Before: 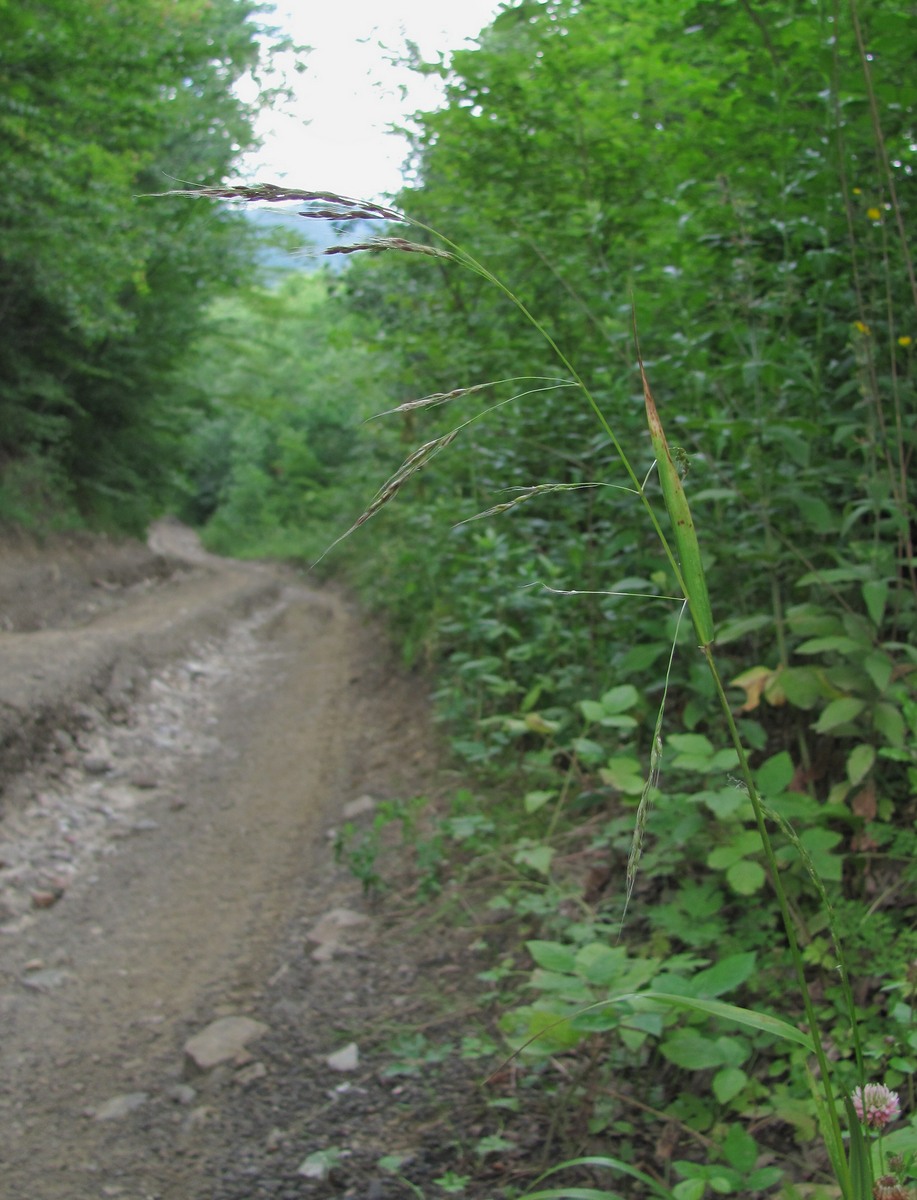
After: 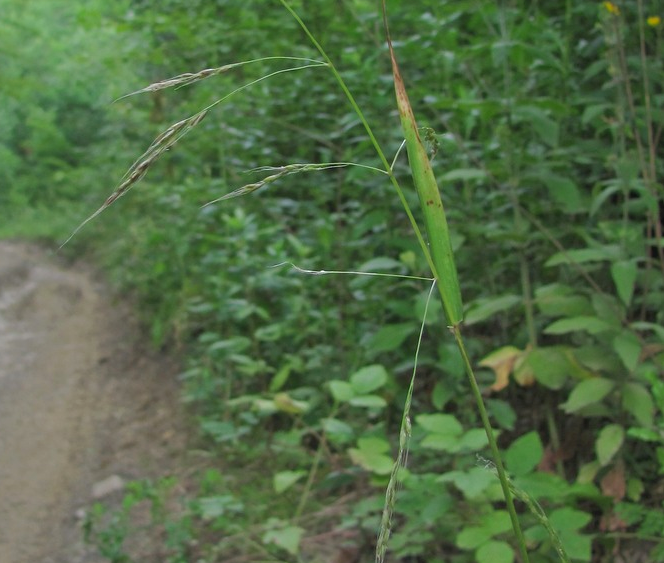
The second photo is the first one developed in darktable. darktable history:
exposure: black level correction 0.001, exposure 0.193 EV, compensate highlight preservation false
shadows and highlights: shadows 39.32, highlights -59.95
crop and rotate: left 27.562%, top 26.696%, bottom 26.331%
